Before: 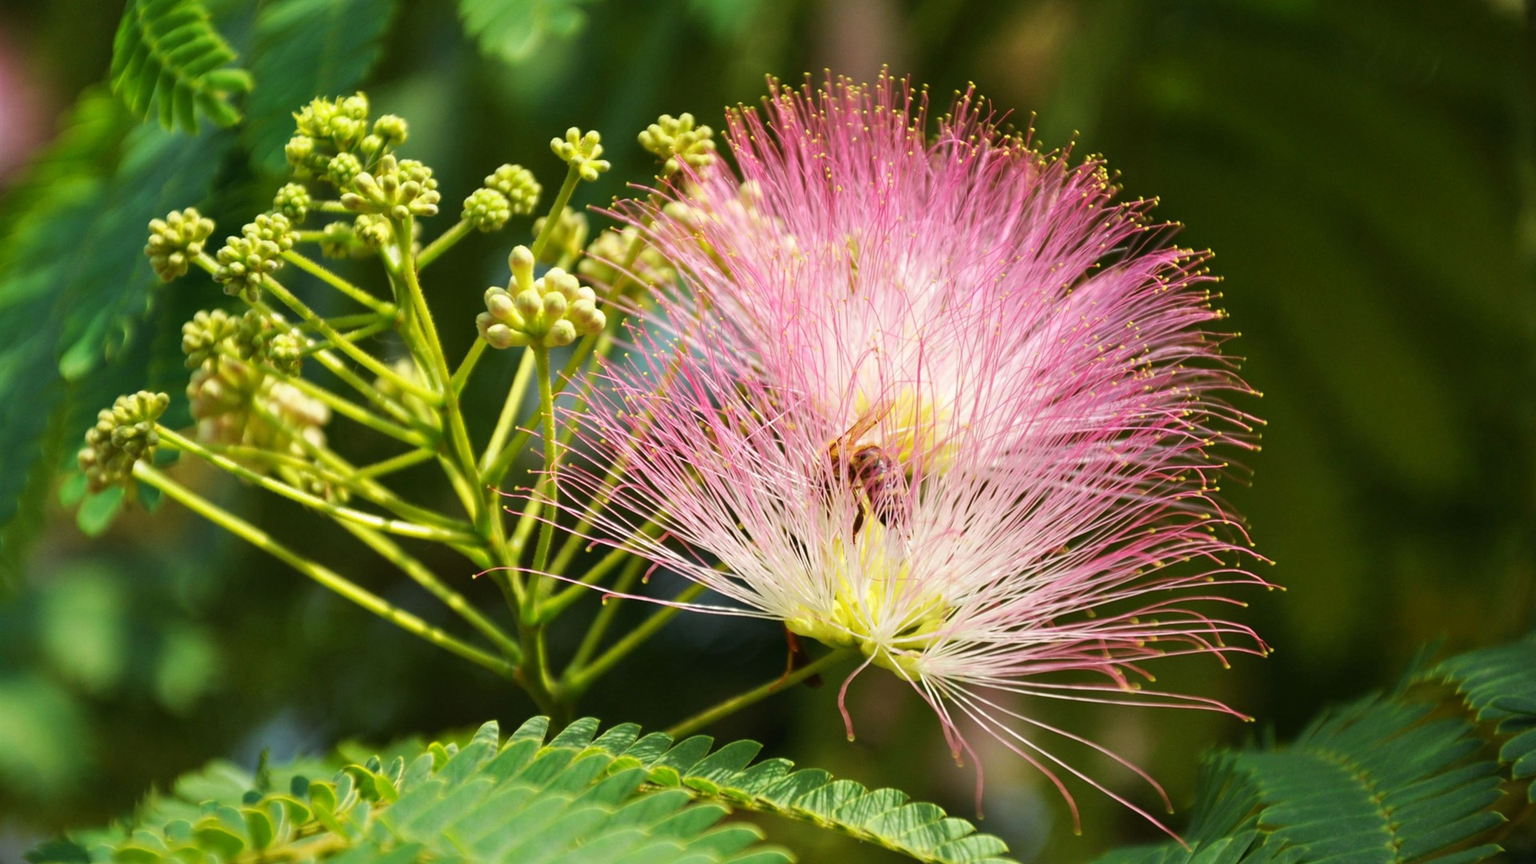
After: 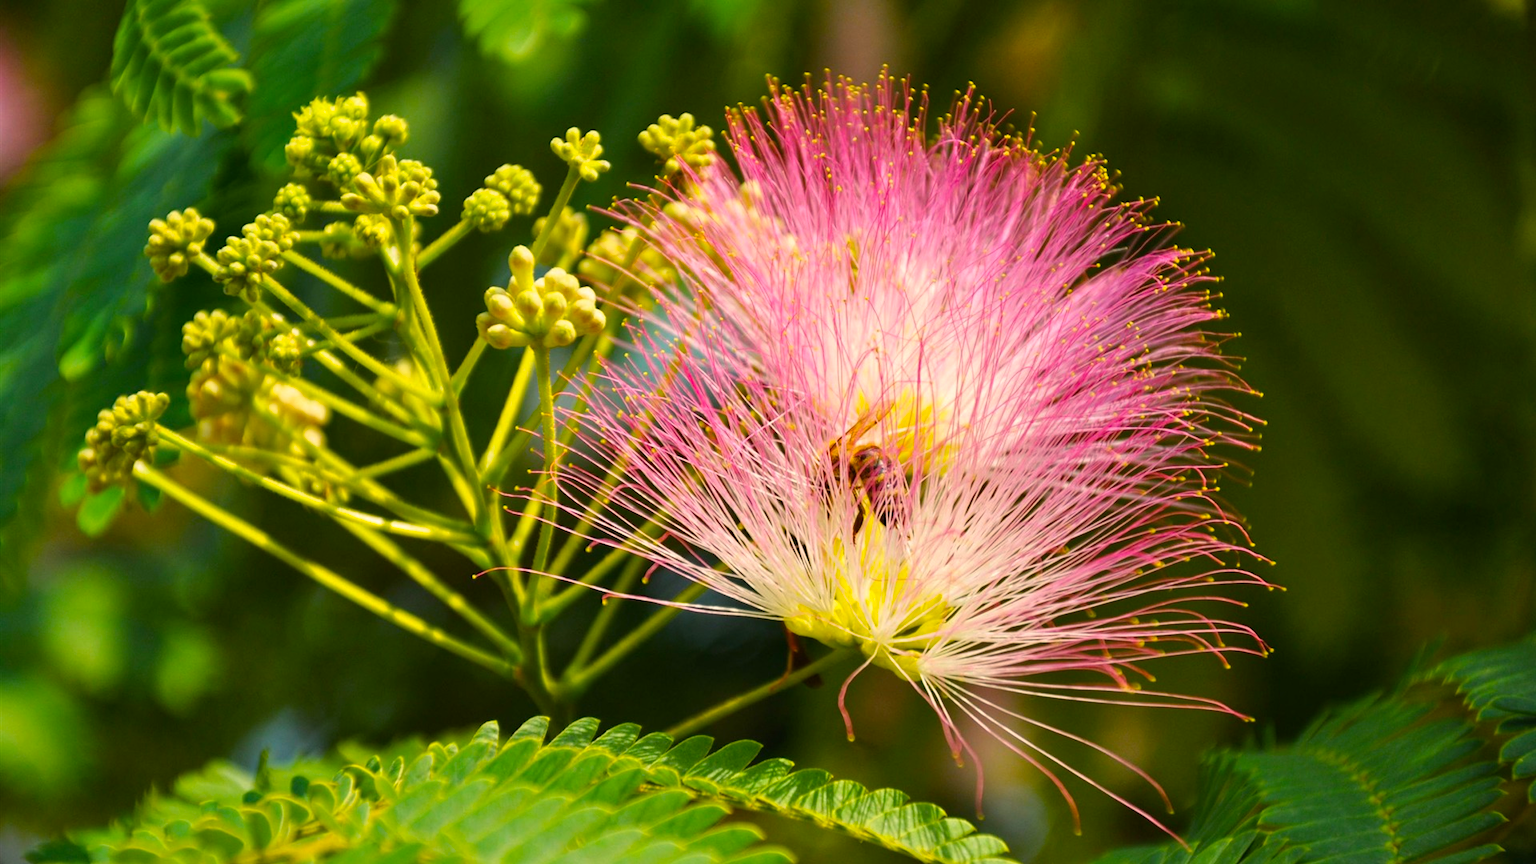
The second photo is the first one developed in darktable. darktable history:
color balance rgb: highlights gain › chroma 2.849%, highlights gain › hue 62.55°, perceptual saturation grading › global saturation 25.815%, global vibrance 20%
